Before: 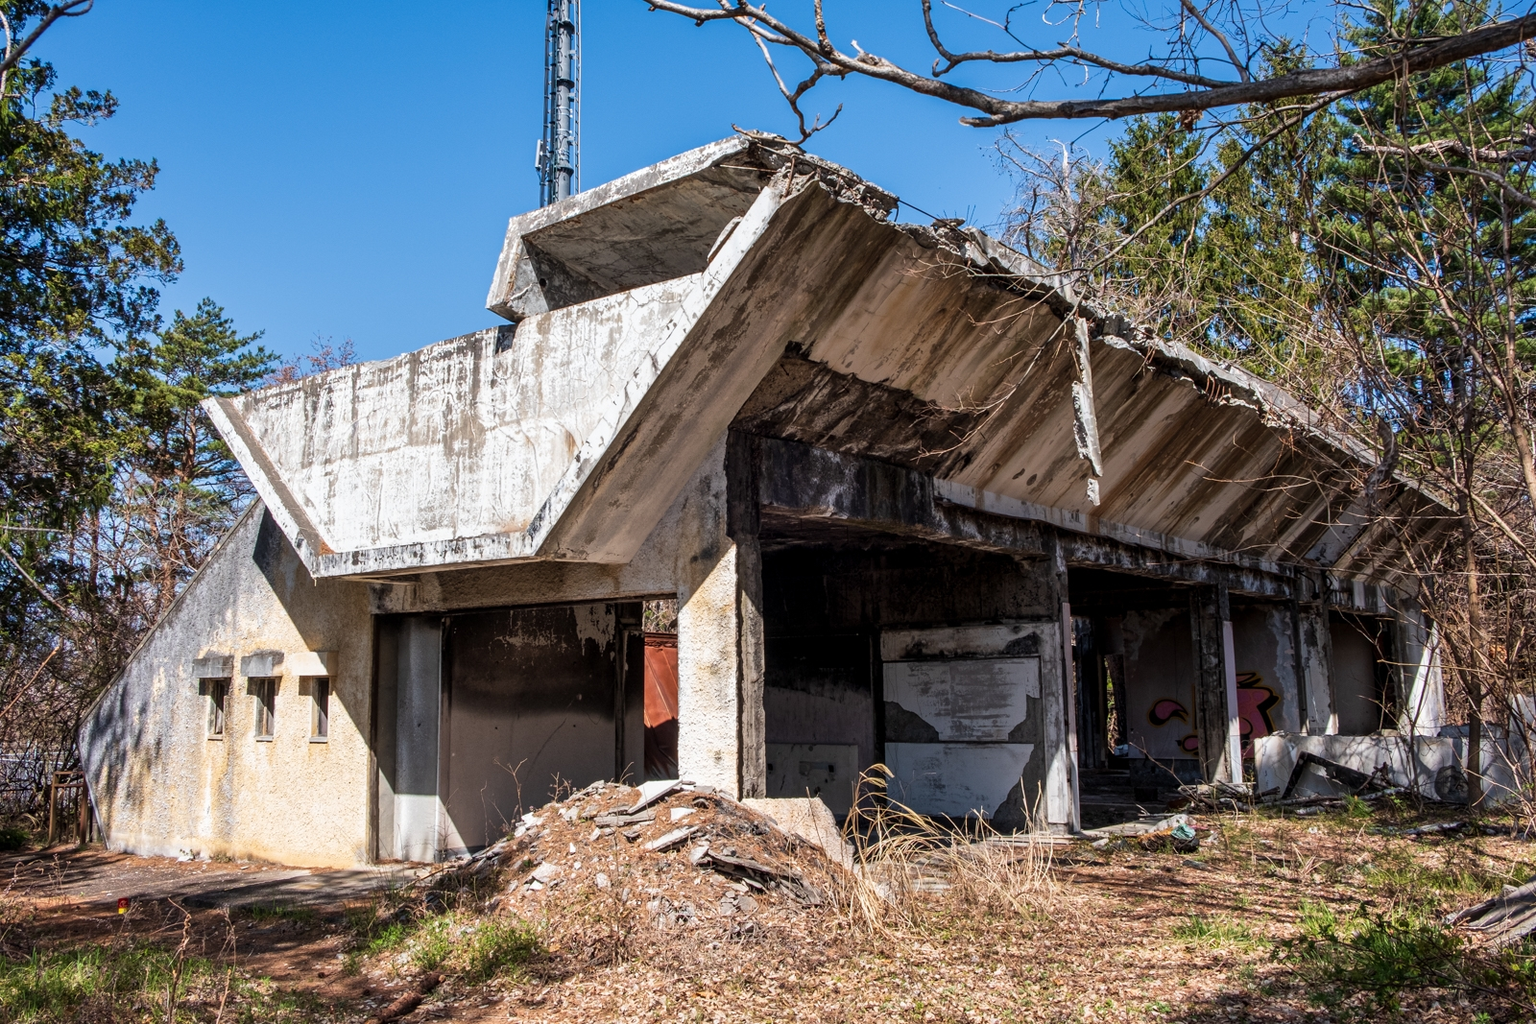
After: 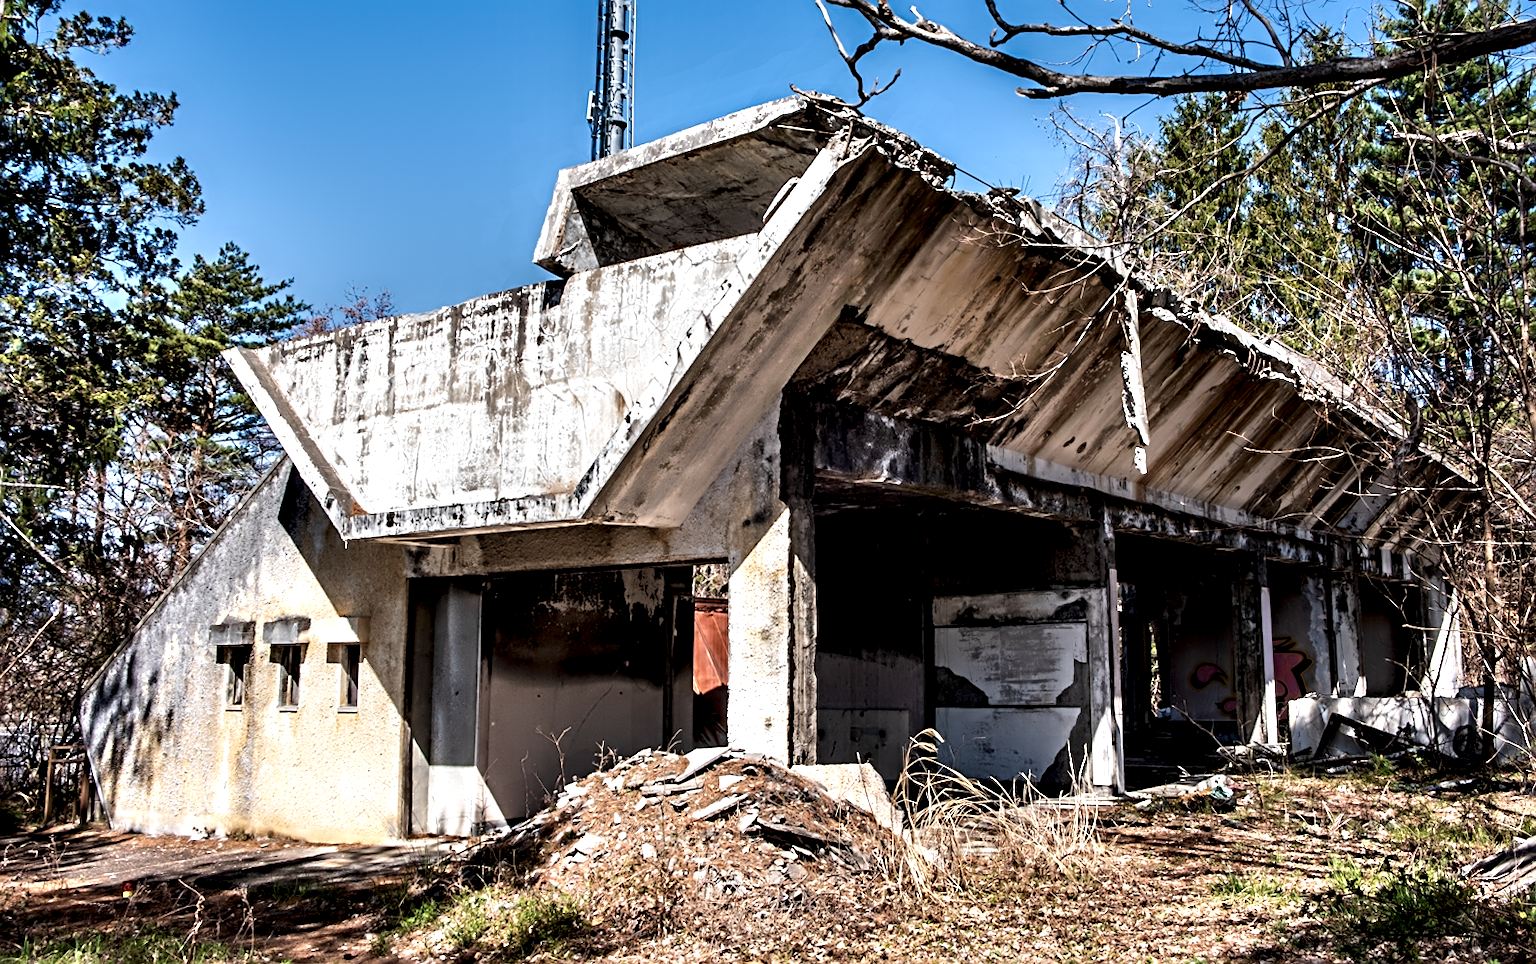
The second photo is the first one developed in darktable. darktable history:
rotate and perspective: rotation 0.679°, lens shift (horizontal) 0.136, crop left 0.009, crop right 0.991, crop top 0.078, crop bottom 0.95
contrast equalizer: y [[0.783, 0.666, 0.575, 0.77, 0.556, 0.501], [0.5 ×6], [0.5 ×6], [0, 0.02, 0.272, 0.399, 0.062, 0], [0 ×6]]
sharpen: on, module defaults
